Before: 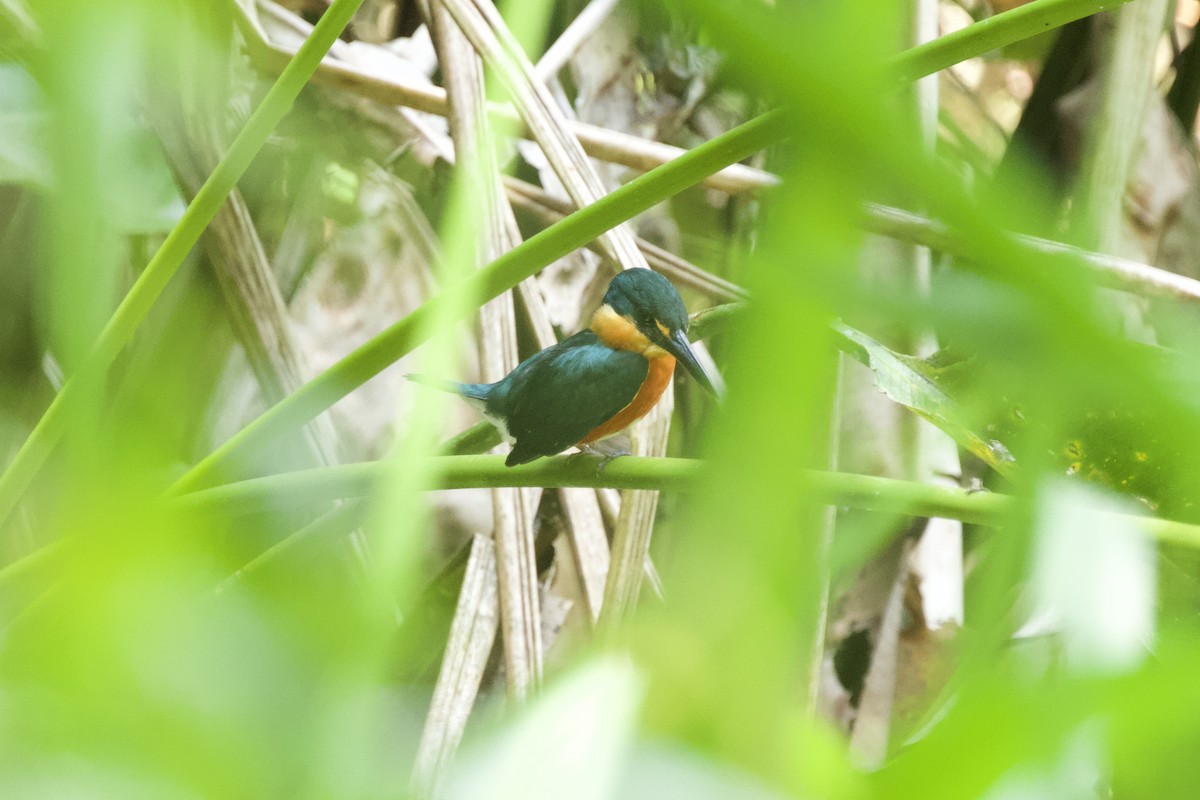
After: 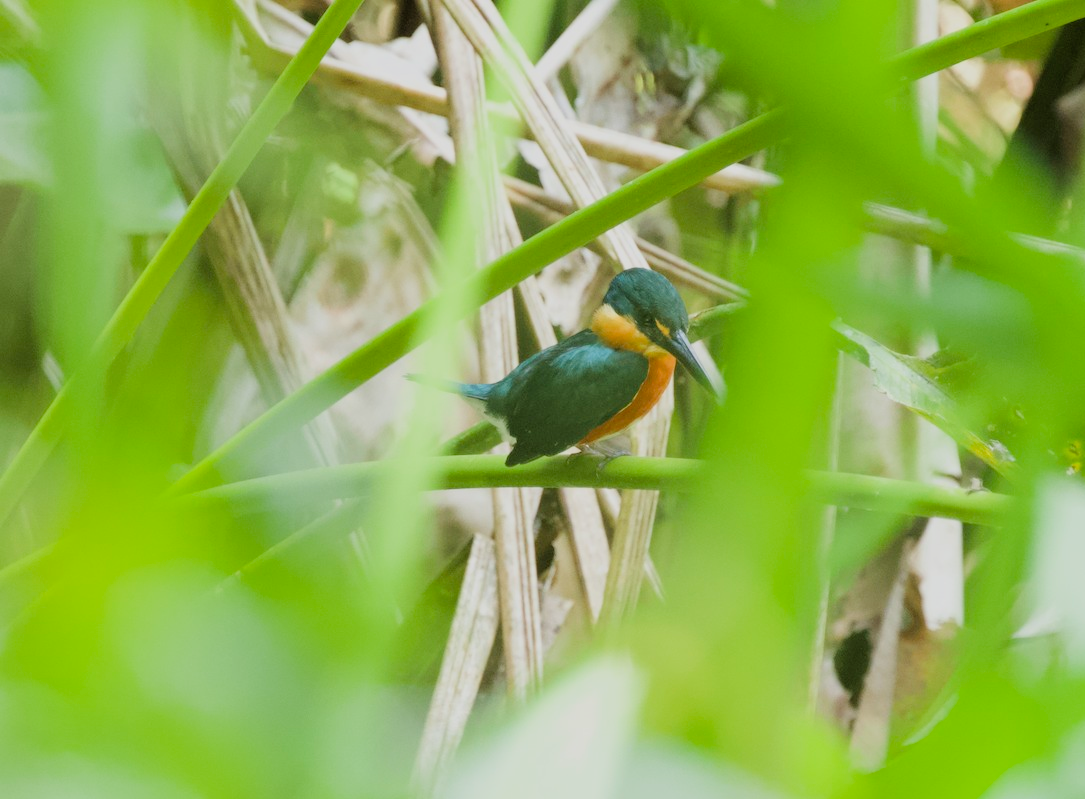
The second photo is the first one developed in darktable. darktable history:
filmic rgb: hardness 4.17
crop: right 9.509%, bottom 0.031%
